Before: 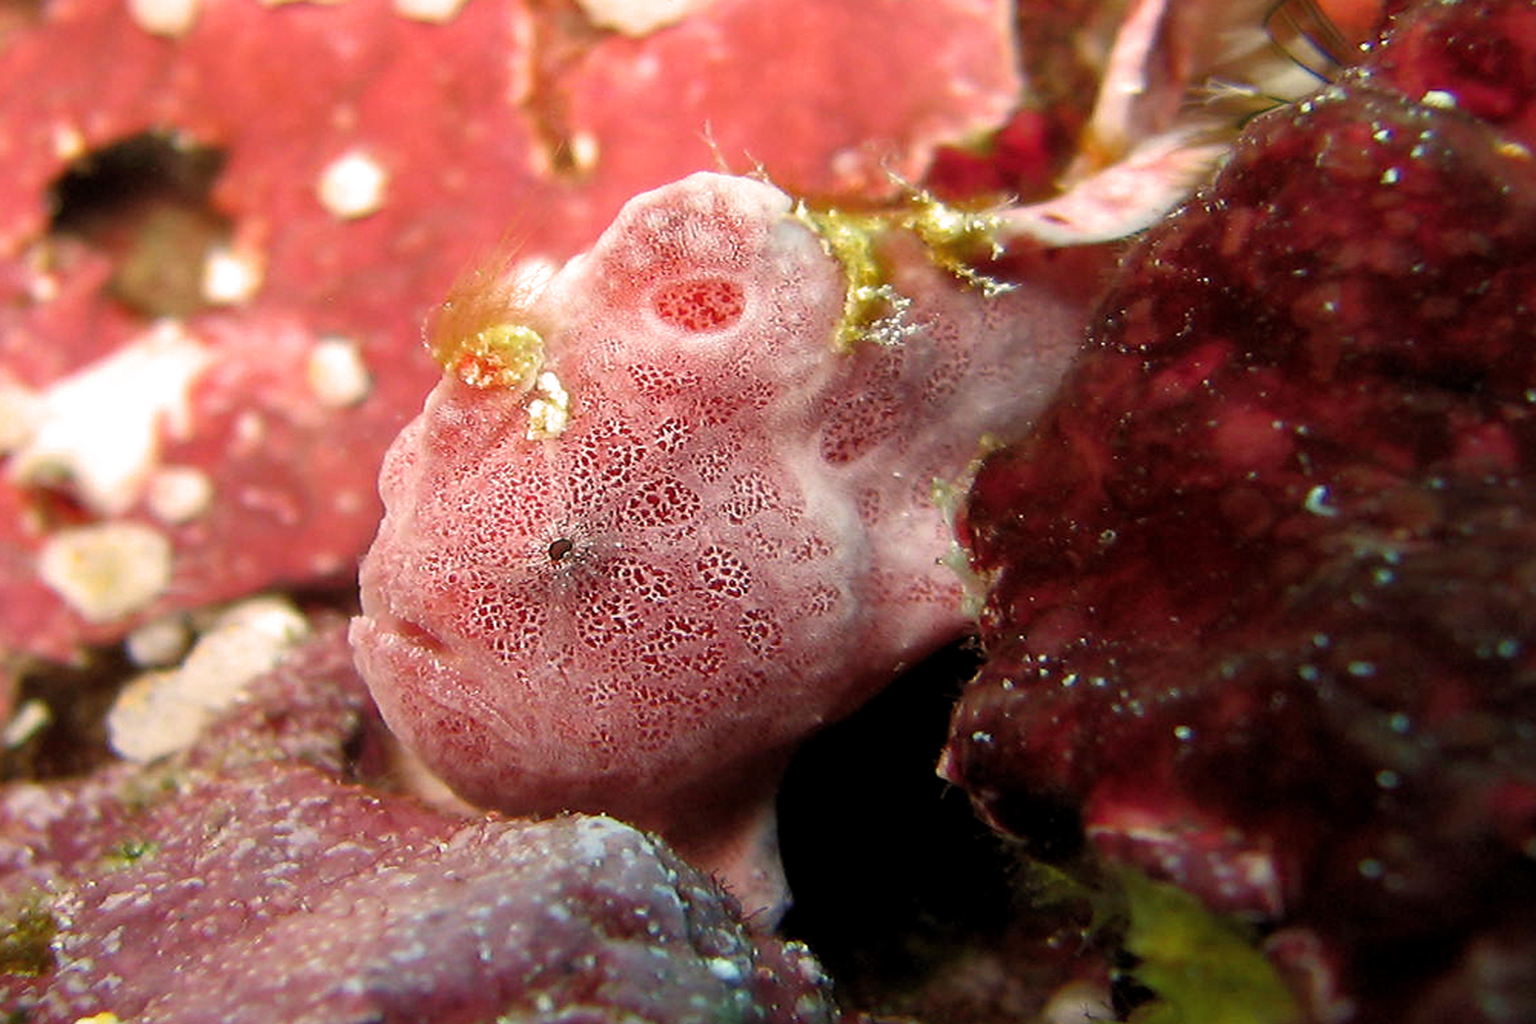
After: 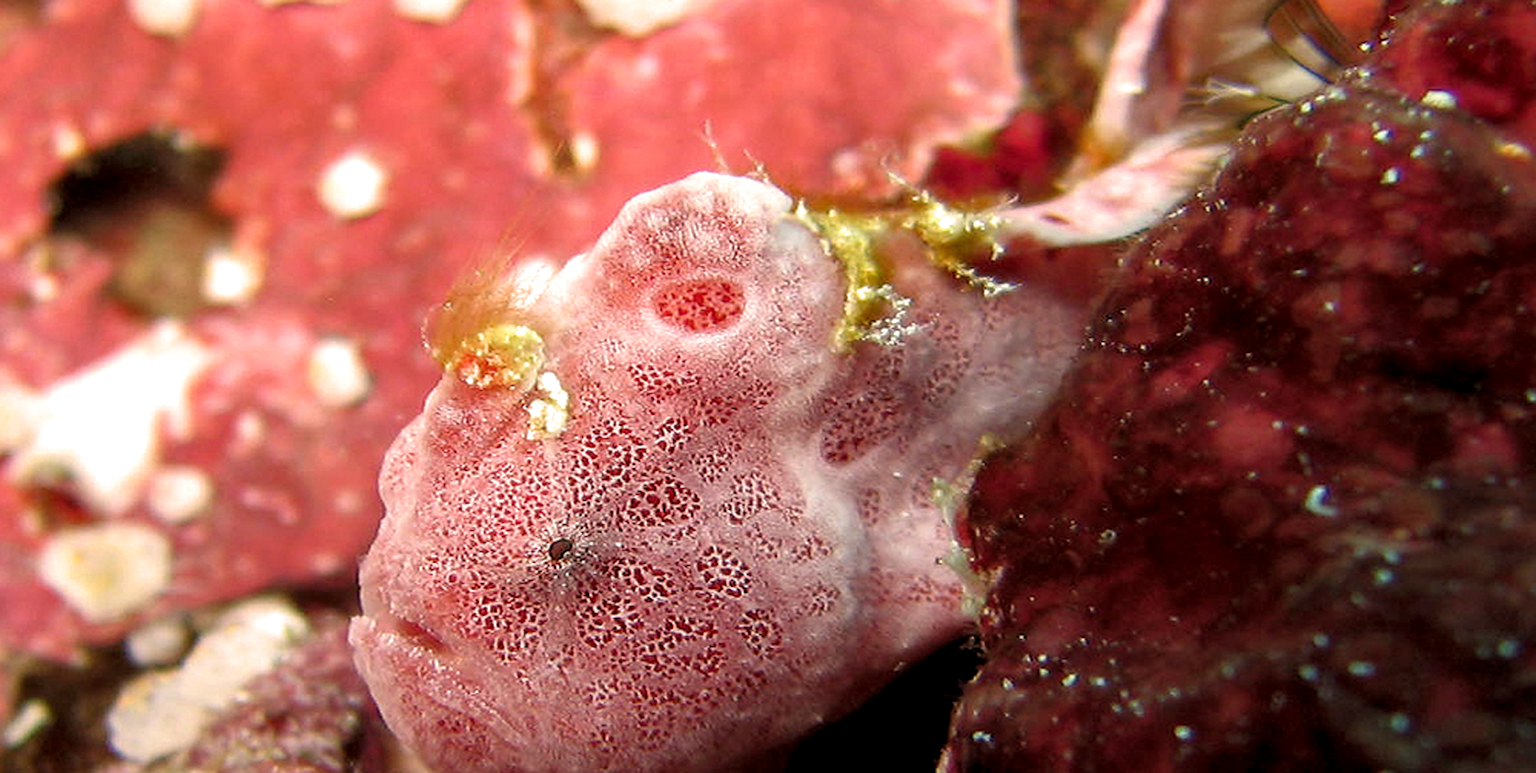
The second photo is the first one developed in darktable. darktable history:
crop: bottom 24.424%
levels: gray 59.37%
local contrast: on, module defaults
